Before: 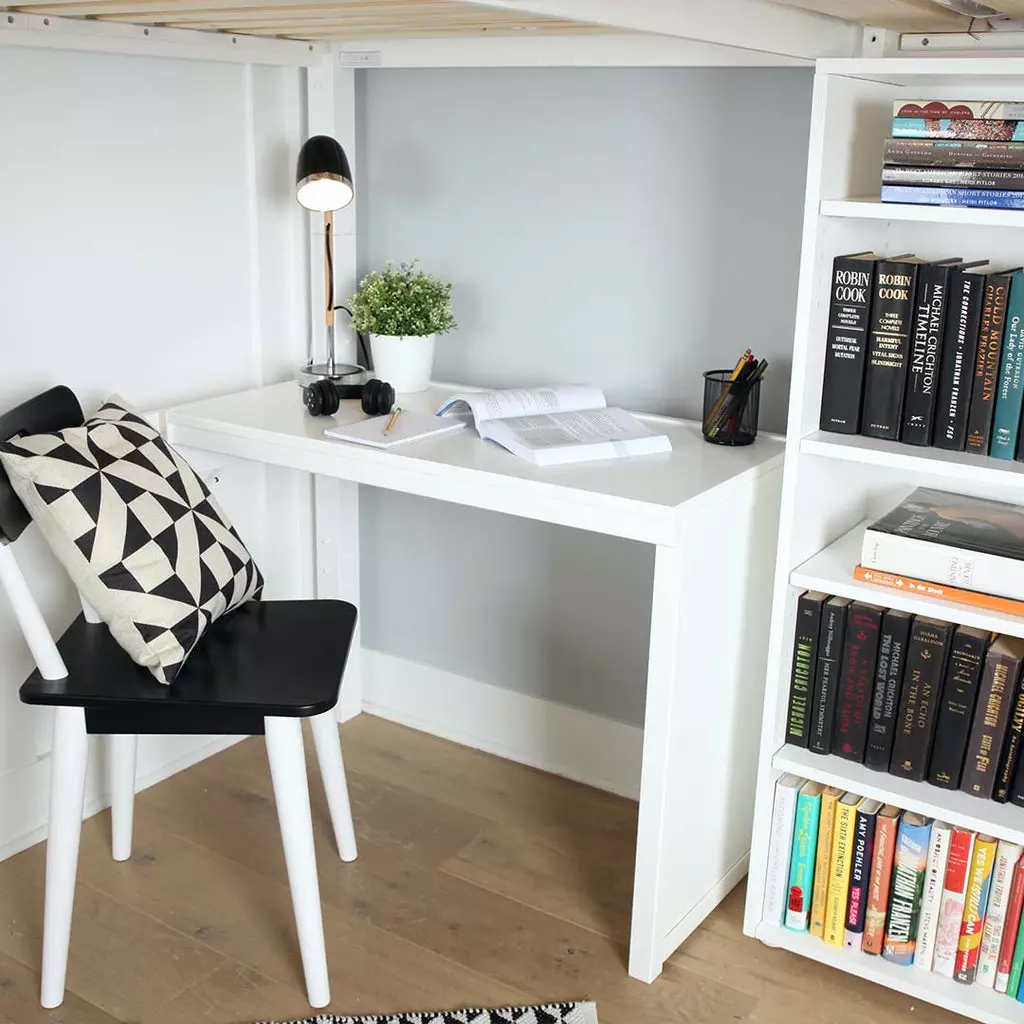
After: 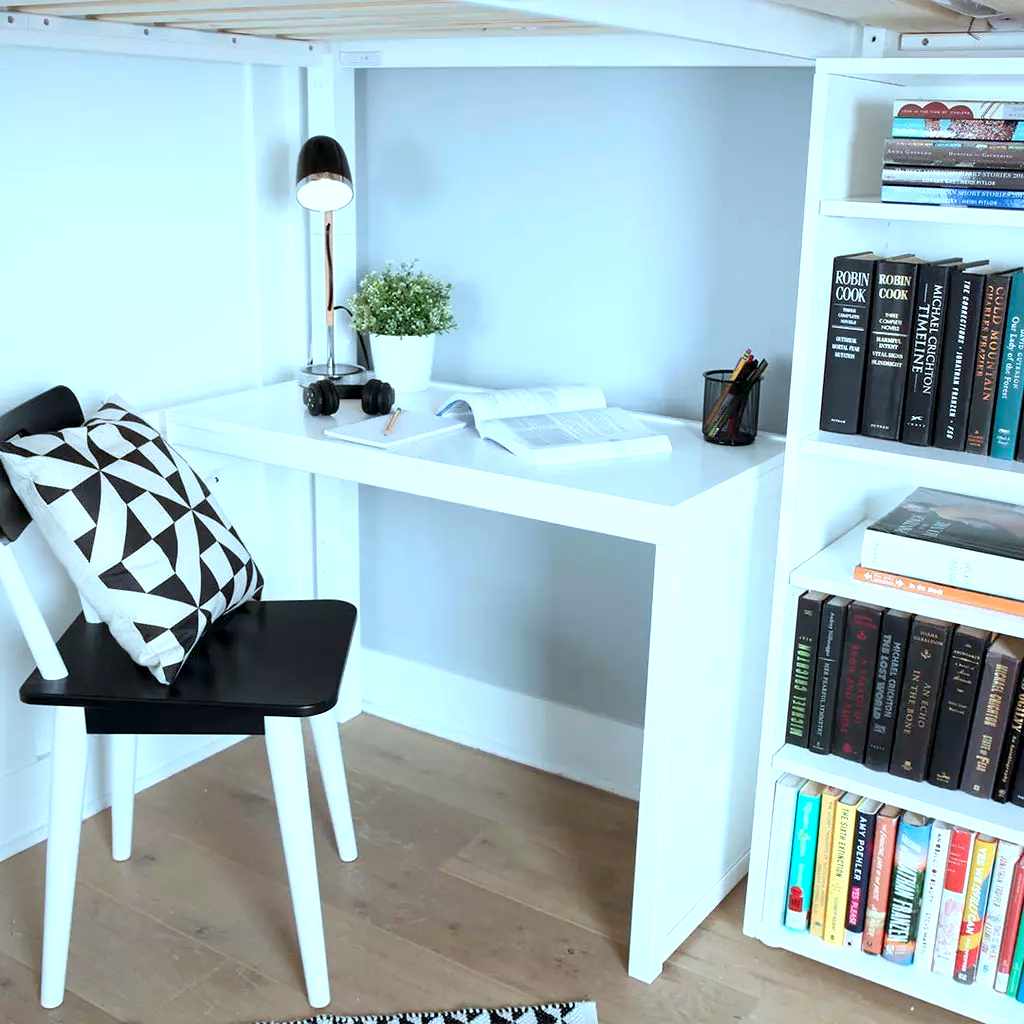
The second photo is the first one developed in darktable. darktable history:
color correction: highlights a* -9.73, highlights b* -21.22
exposure: black level correction 0.003, exposure 0.383 EV, compensate highlight preservation false
